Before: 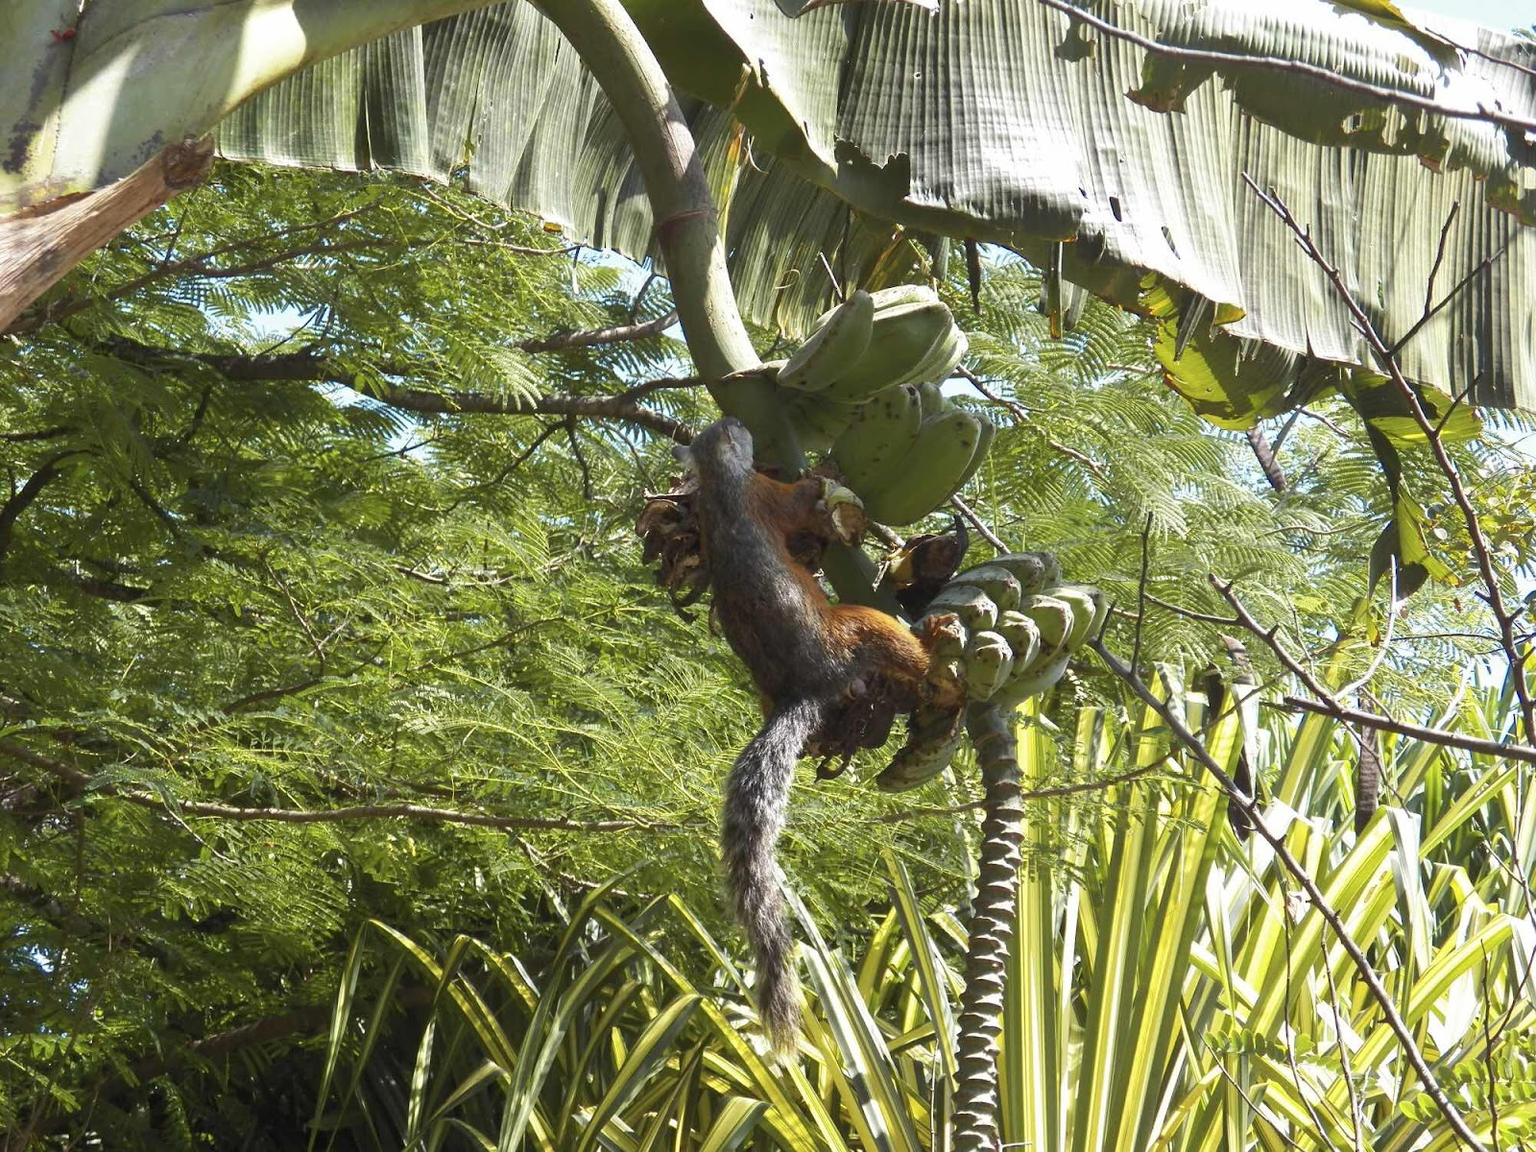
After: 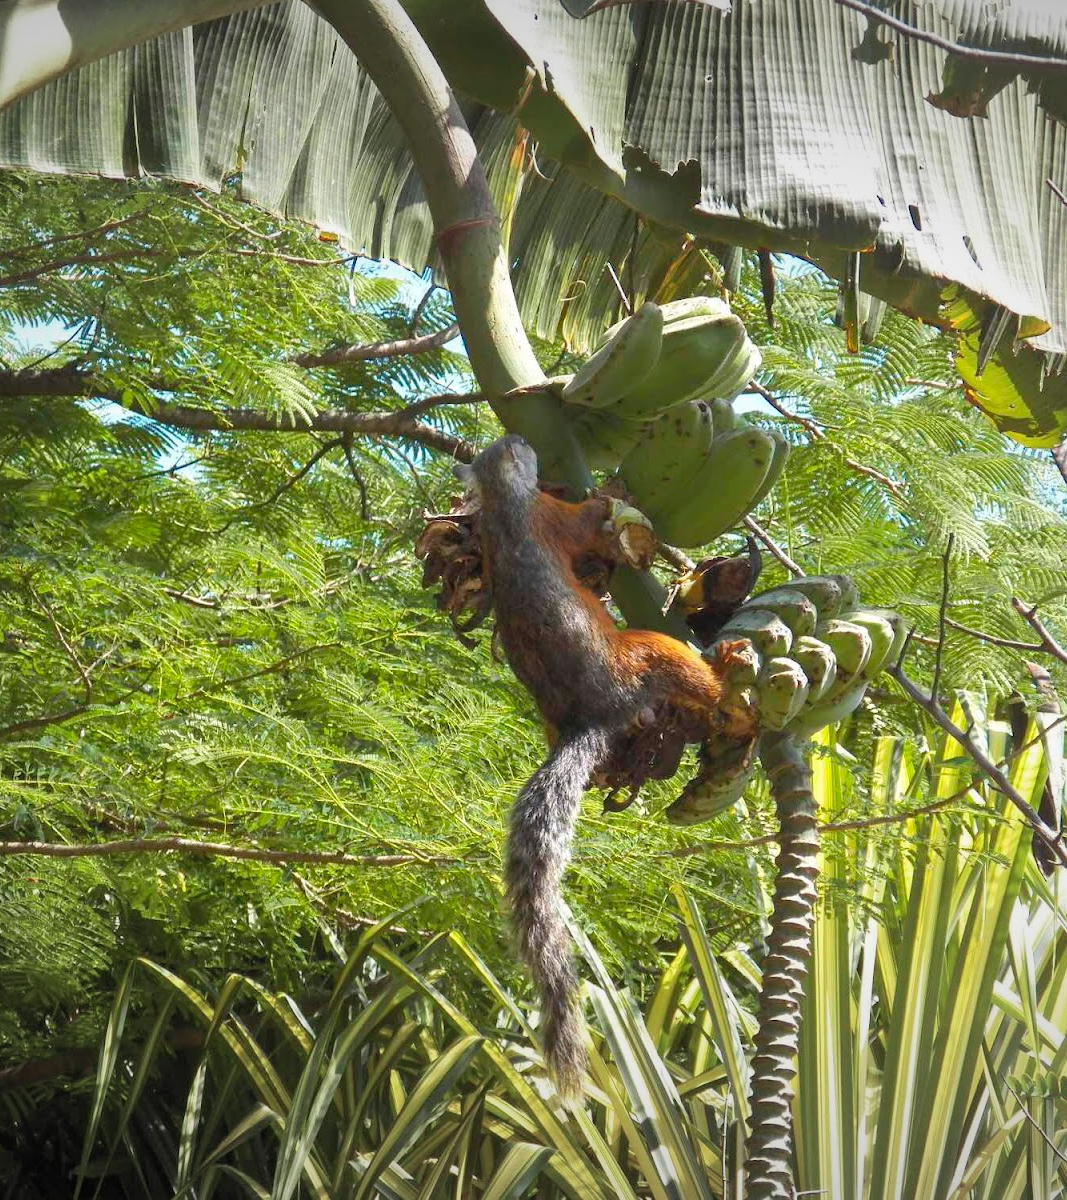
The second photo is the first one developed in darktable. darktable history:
vignetting: fall-off radius 100%, width/height ratio 1.337
crop and rotate: left 15.446%, right 17.836%
contrast brightness saturation: brightness 0.09, saturation 0.19
